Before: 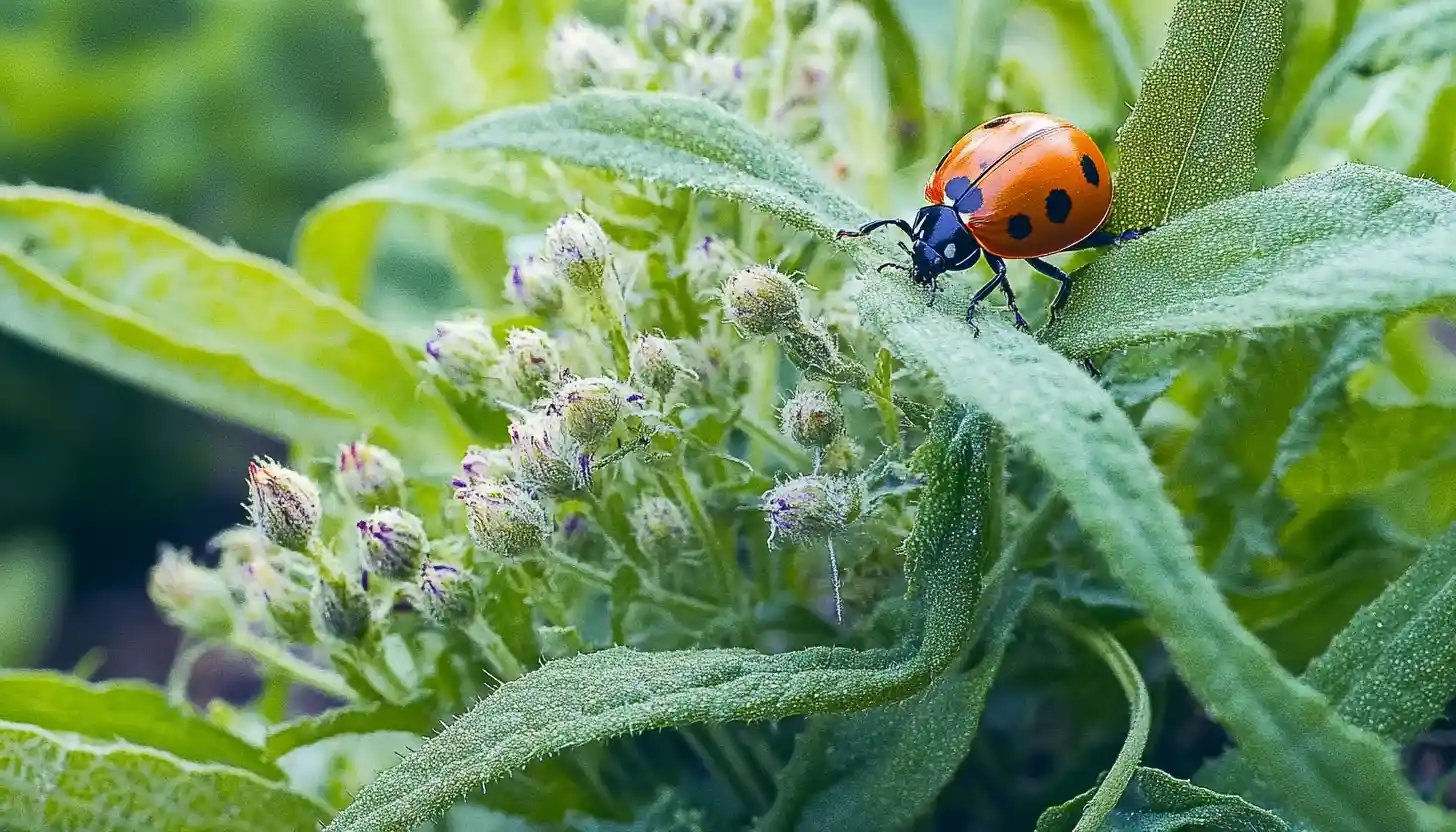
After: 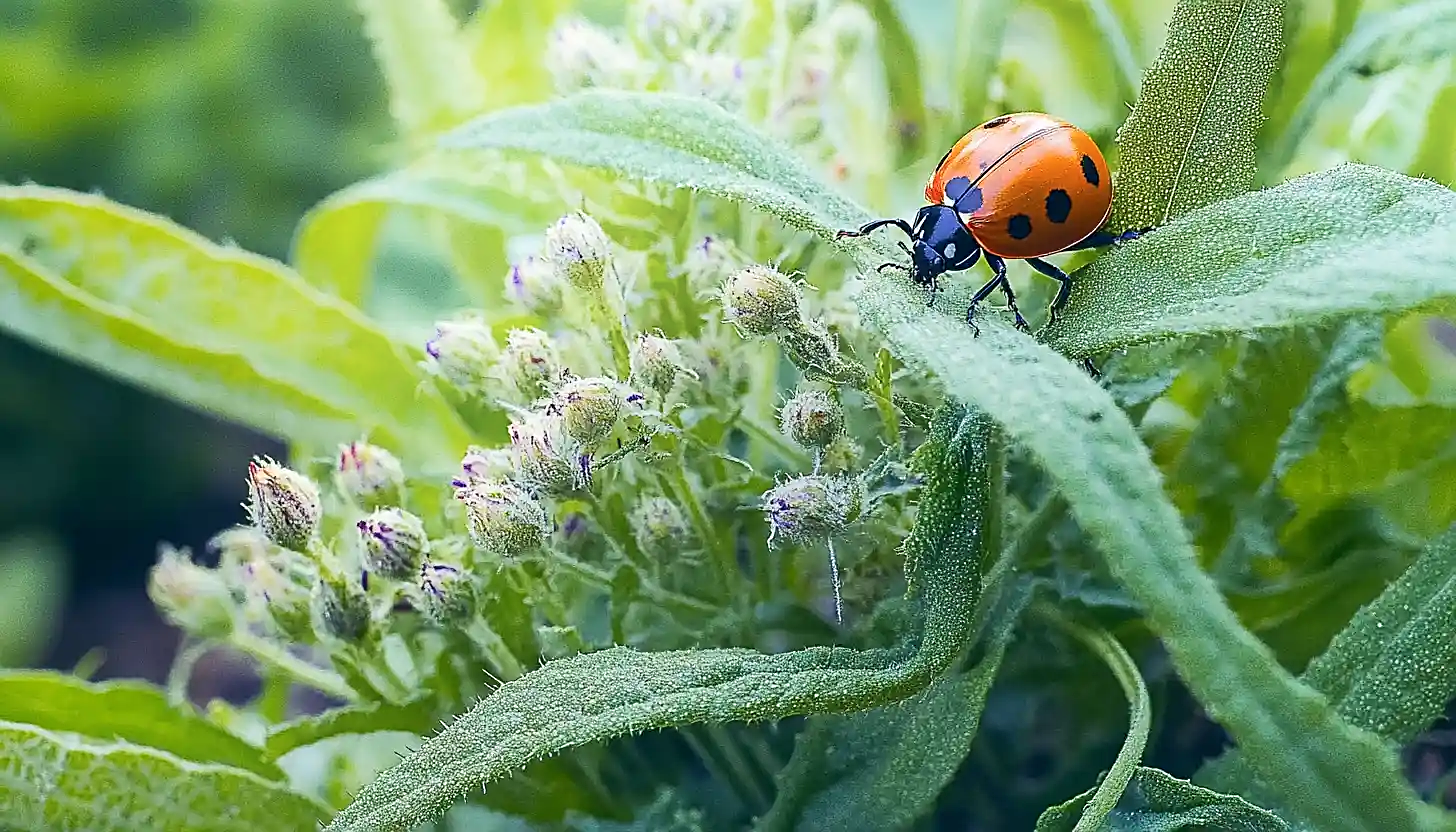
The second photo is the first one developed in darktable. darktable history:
sharpen: on, module defaults
shadows and highlights: highlights 70.7, soften with gaussian
